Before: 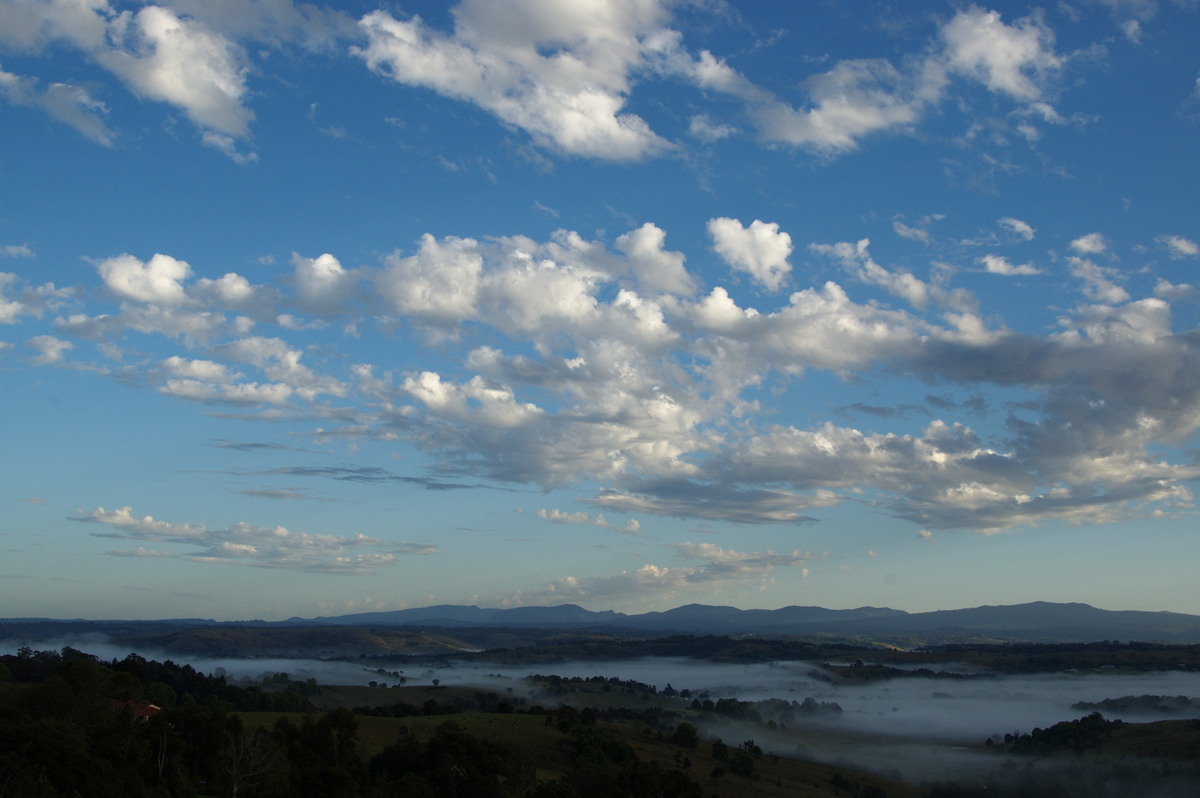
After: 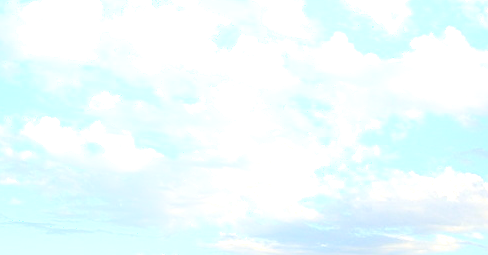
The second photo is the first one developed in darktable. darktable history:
tone equalizer: -8 EV -0.427 EV, -7 EV -0.407 EV, -6 EV -0.363 EV, -5 EV -0.26 EV, -3 EV 0.236 EV, -2 EV 0.361 EV, -1 EV 0.365 EV, +0 EV 0.395 EV
color balance rgb: power › hue 72.02°, highlights gain › chroma 1.051%, highlights gain › hue 60.2°, perceptual saturation grading › global saturation -26.927%, global vibrance 50.318%
crop: left 31.735%, top 31.961%, right 27.515%, bottom 36.056%
exposure: exposure 1.208 EV, compensate exposure bias true, compensate highlight preservation false
contrast equalizer: y [[0.439, 0.44, 0.442, 0.457, 0.493, 0.498], [0.5 ×6], [0.5 ×6], [0 ×6], [0 ×6]]
local contrast: on, module defaults
shadows and highlights: shadows -26.11, highlights 48.96, soften with gaussian
sharpen: on, module defaults
